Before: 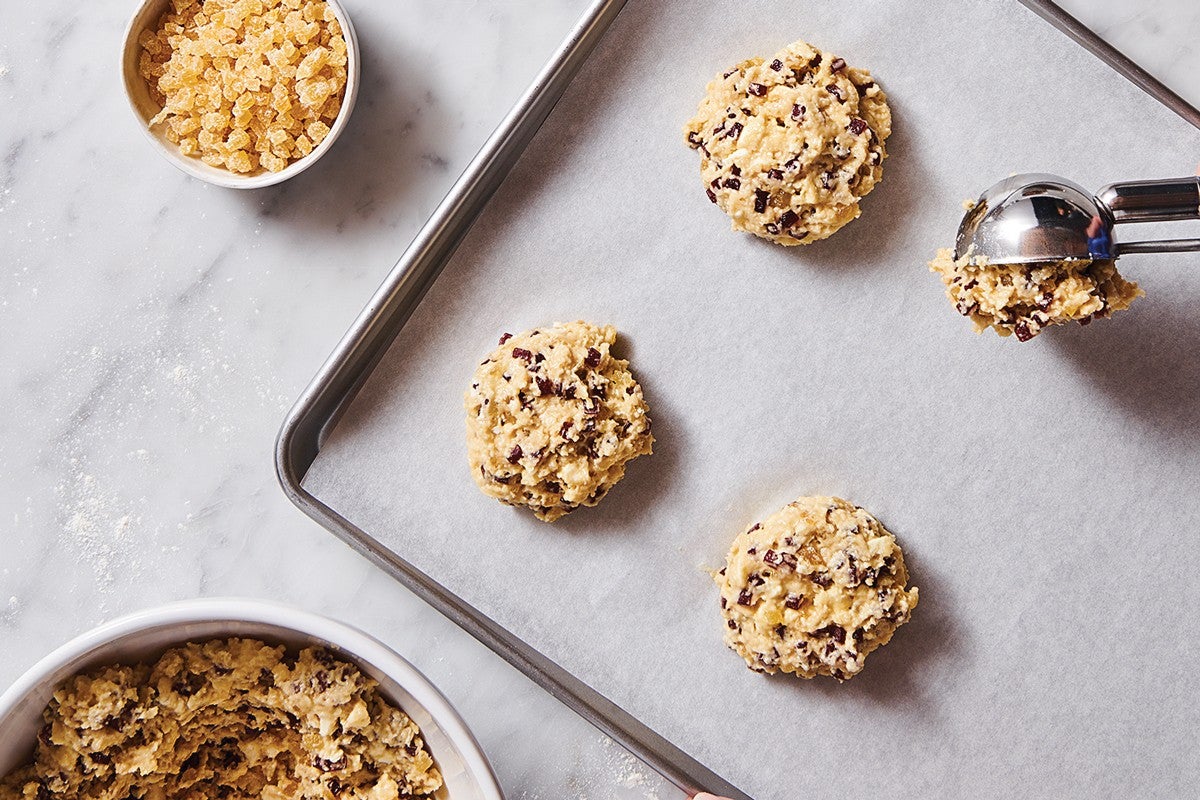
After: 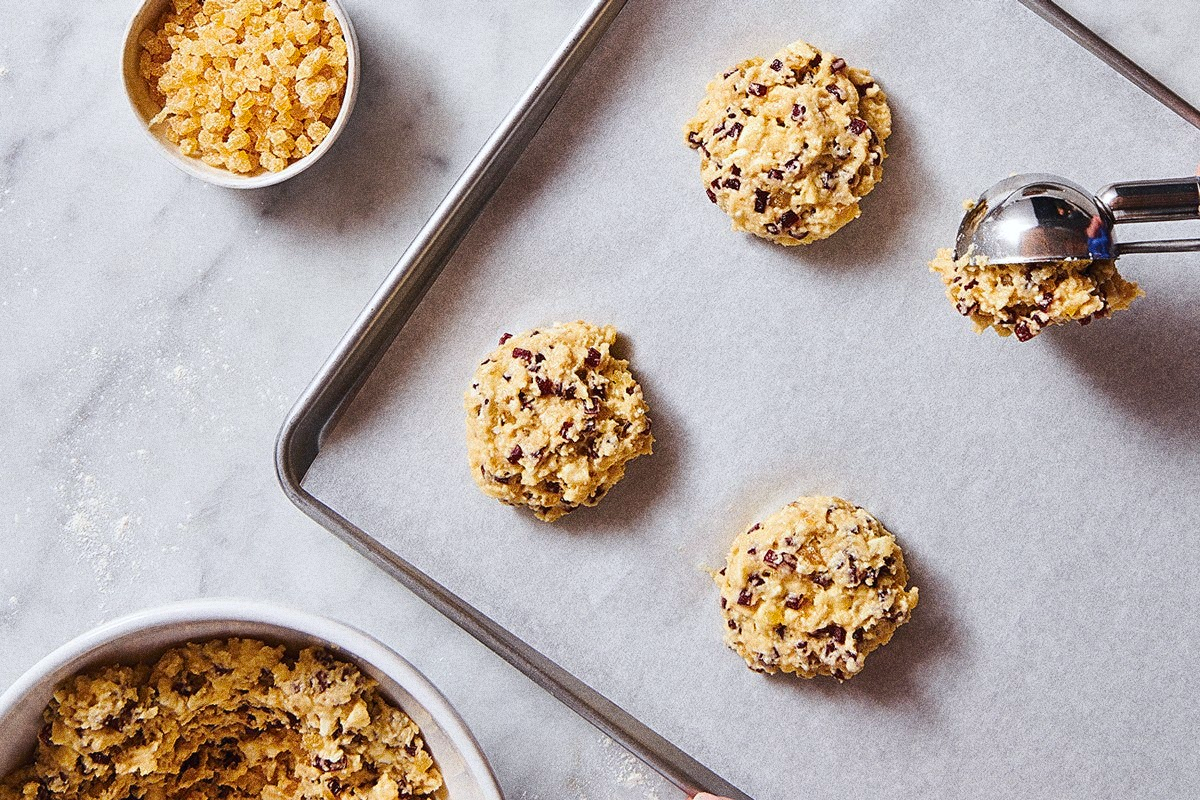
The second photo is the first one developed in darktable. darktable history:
contrast brightness saturation: saturation 0.18
white balance: red 0.986, blue 1.01
grain: strength 49.07%
